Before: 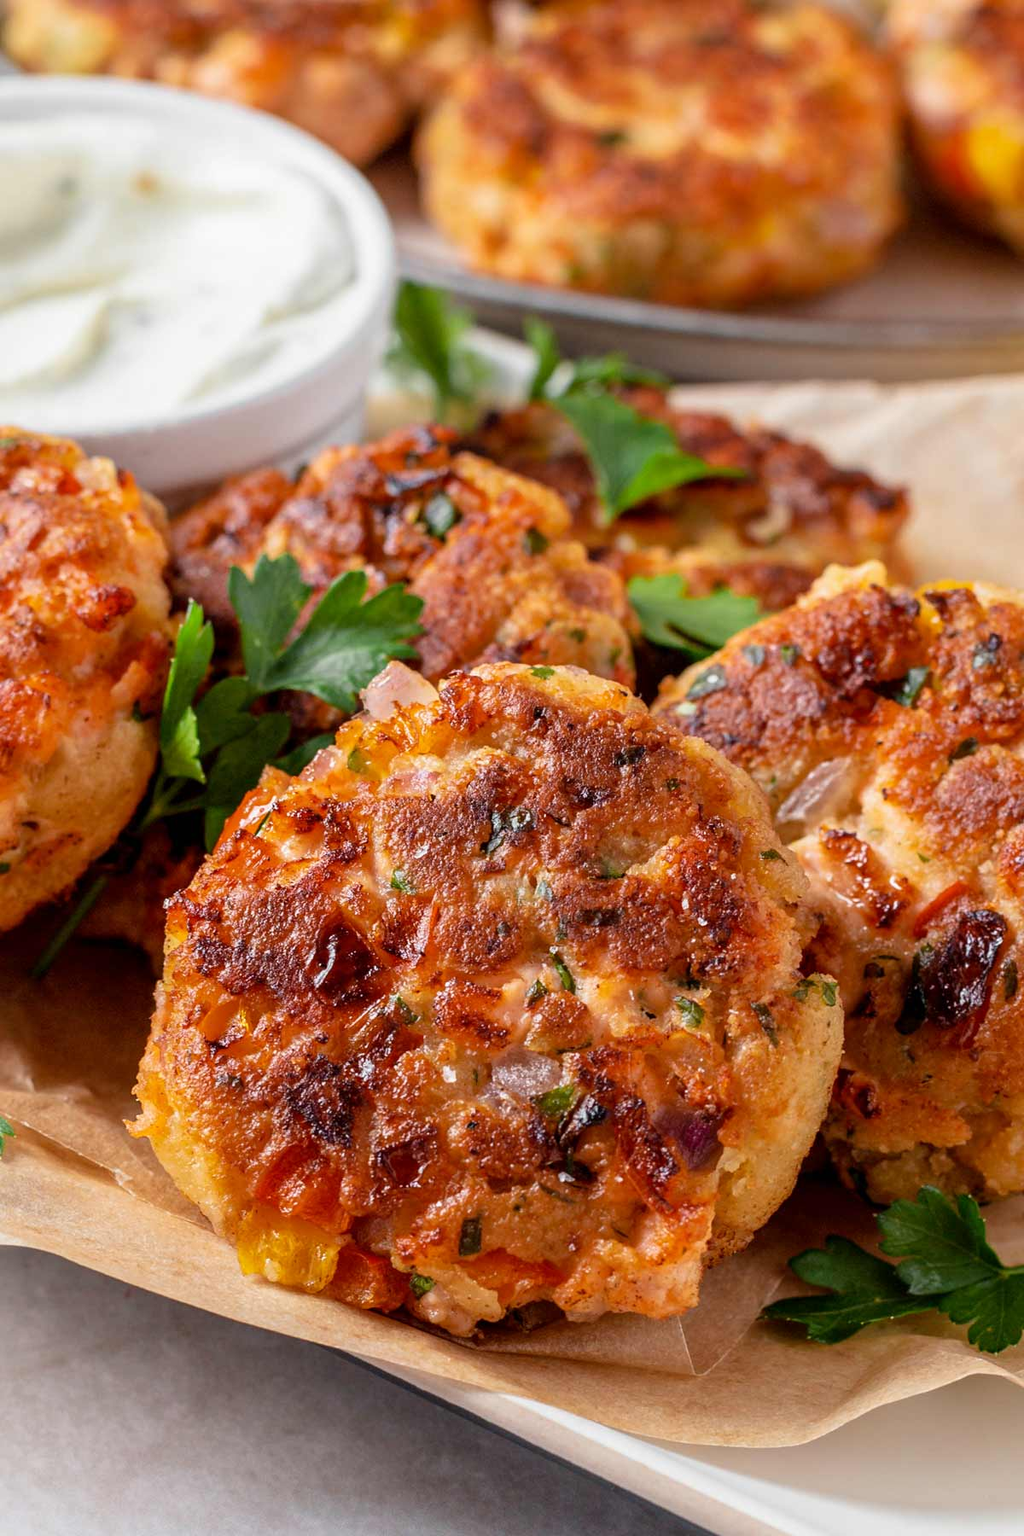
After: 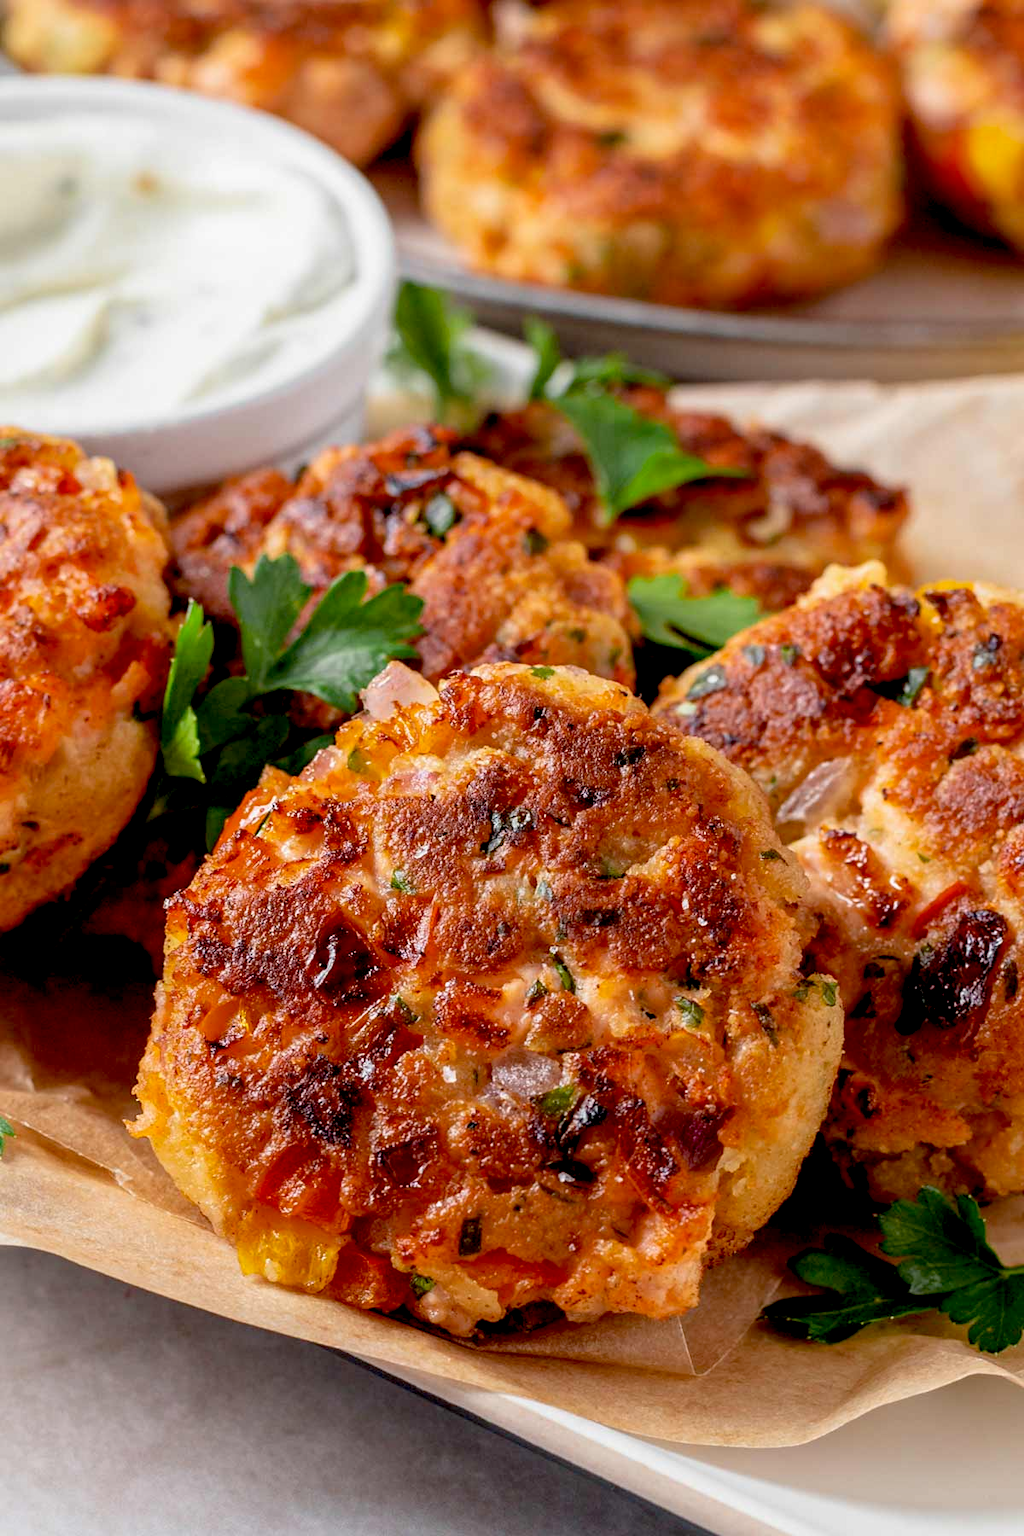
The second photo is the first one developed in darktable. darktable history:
tone equalizer: on, module defaults
exposure: black level correction 0.016, exposure -0.009 EV, compensate highlight preservation false
